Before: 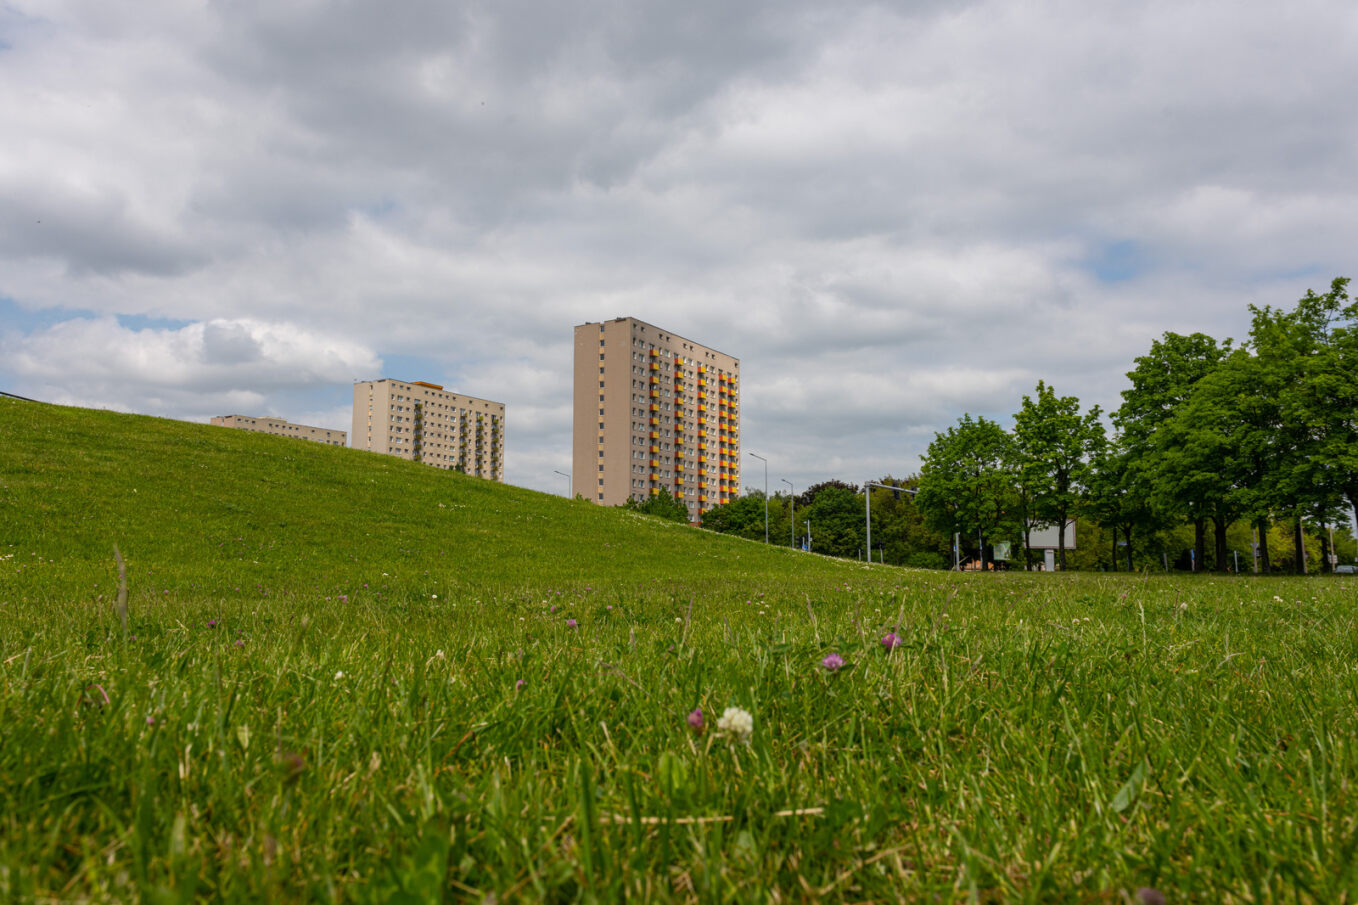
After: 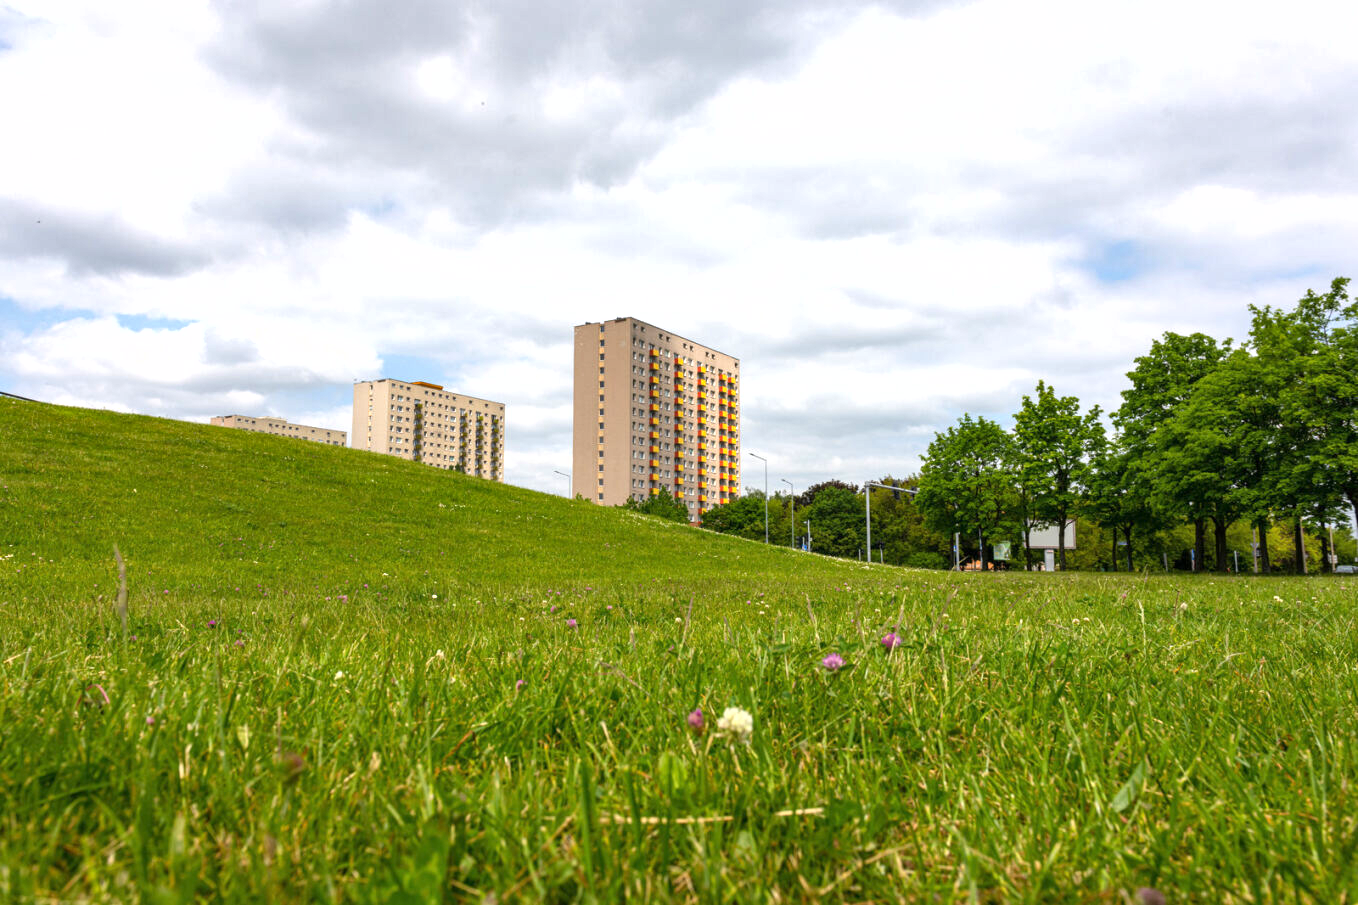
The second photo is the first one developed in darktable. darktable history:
exposure: exposure 0.916 EV, compensate highlight preservation false
shadows and highlights: shadows 32.31, highlights -31.44, soften with gaussian
